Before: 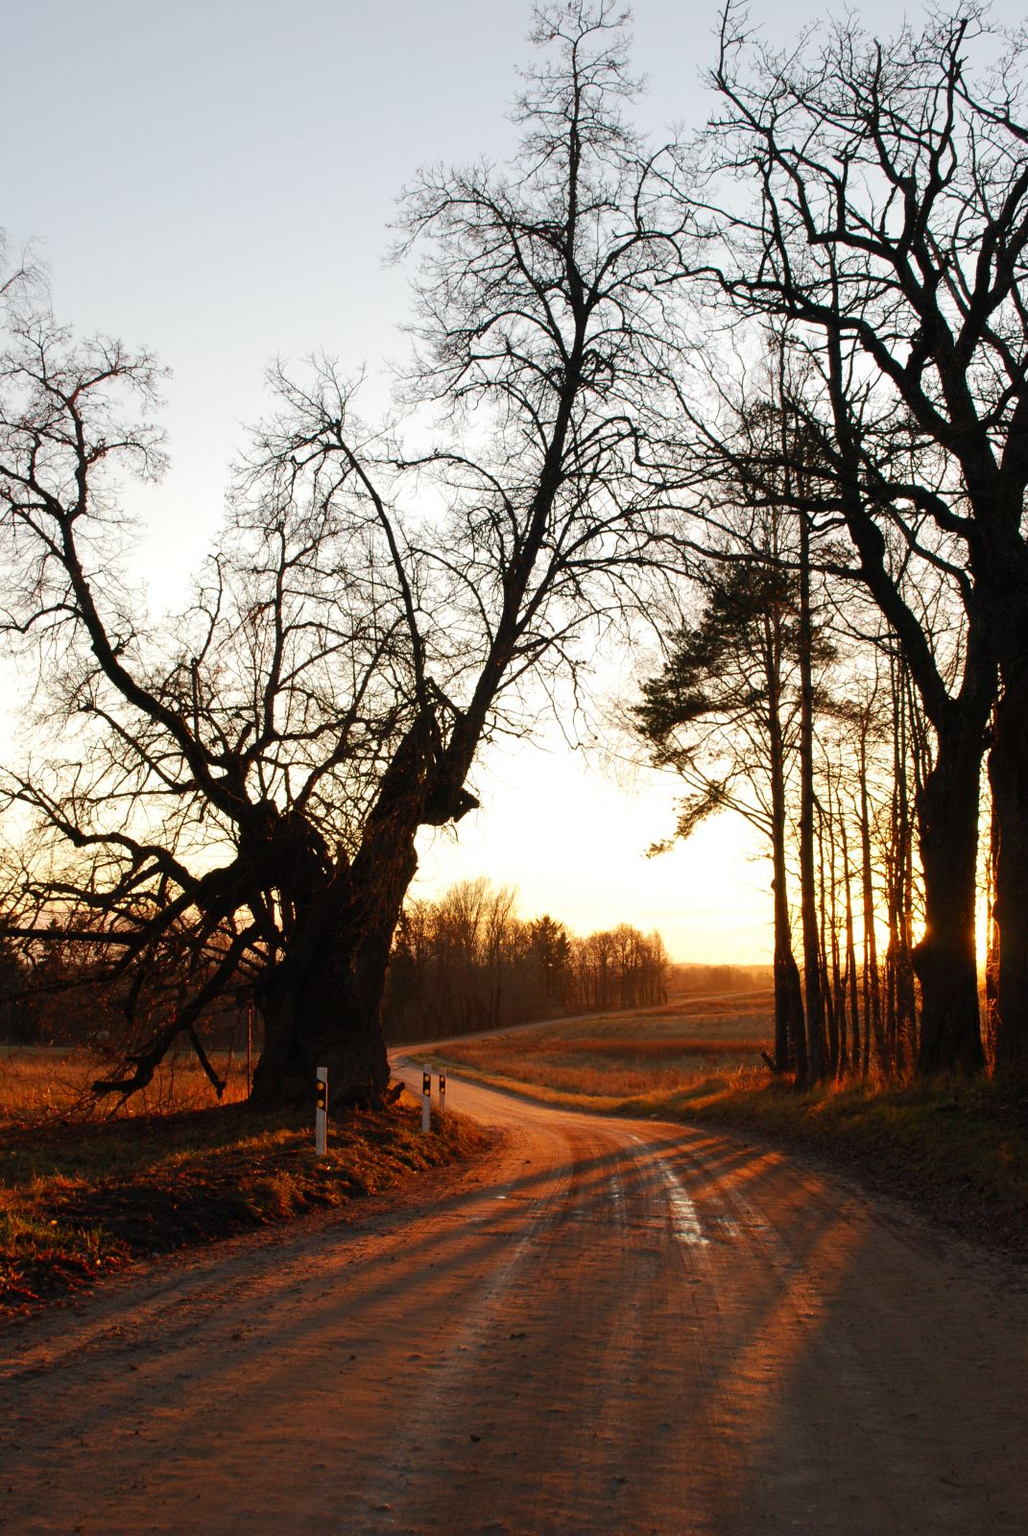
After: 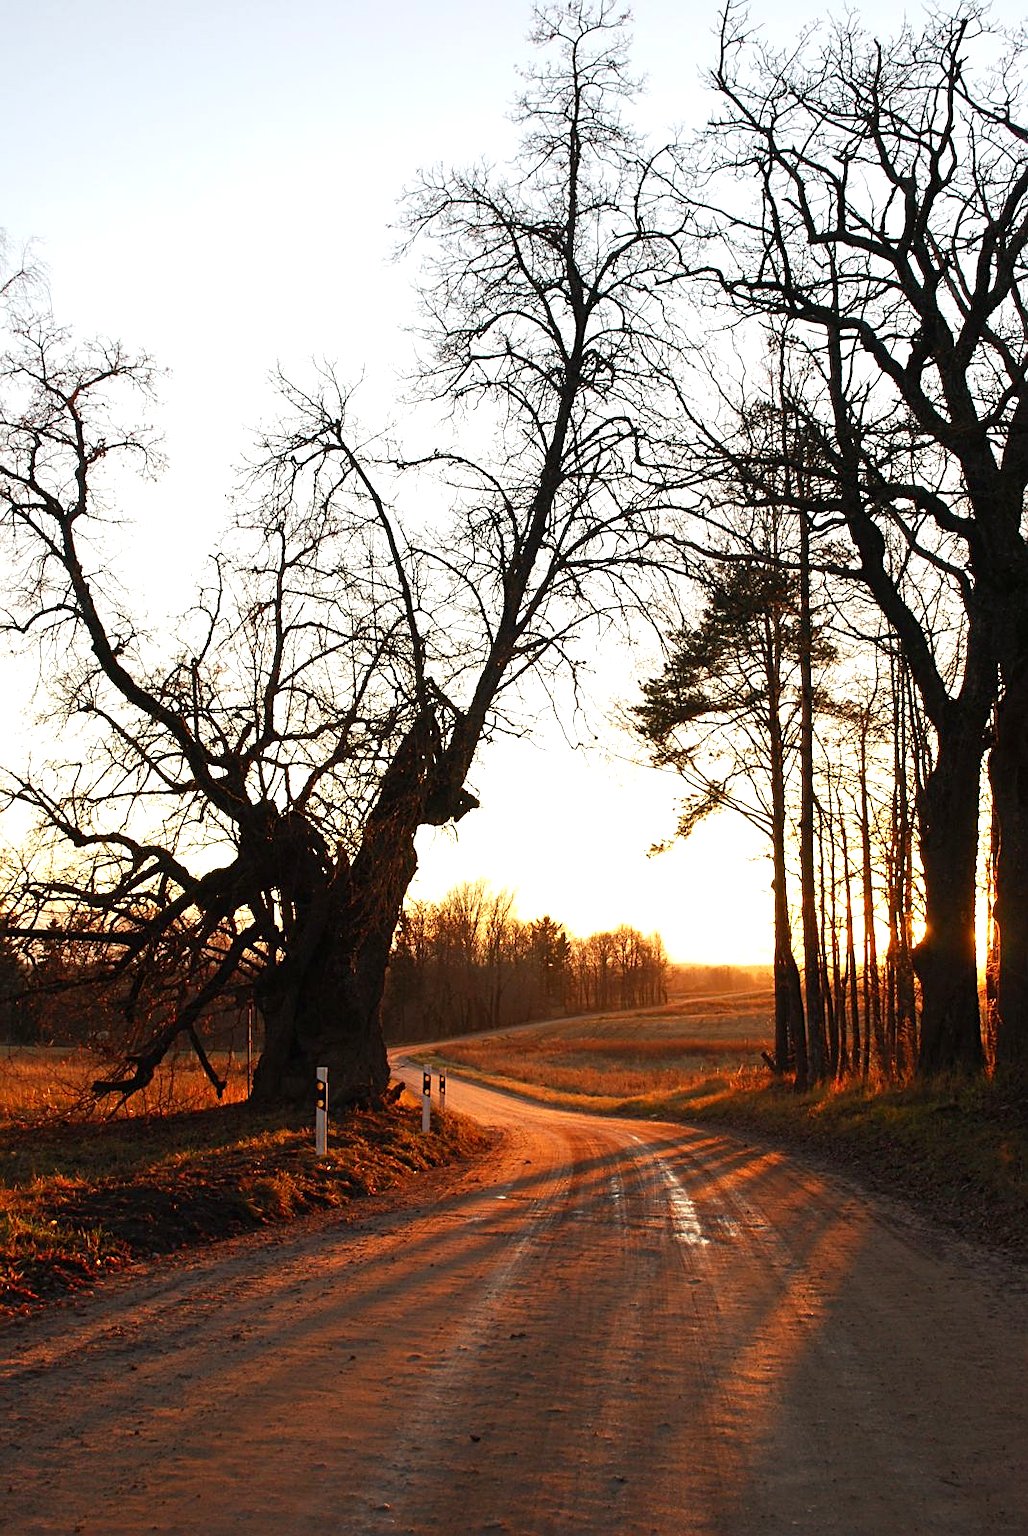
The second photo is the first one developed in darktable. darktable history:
sharpen: on, module defaults
exposure: exposure 0.567 EV, compensate exposure bias true, compensate highlight preservation false
